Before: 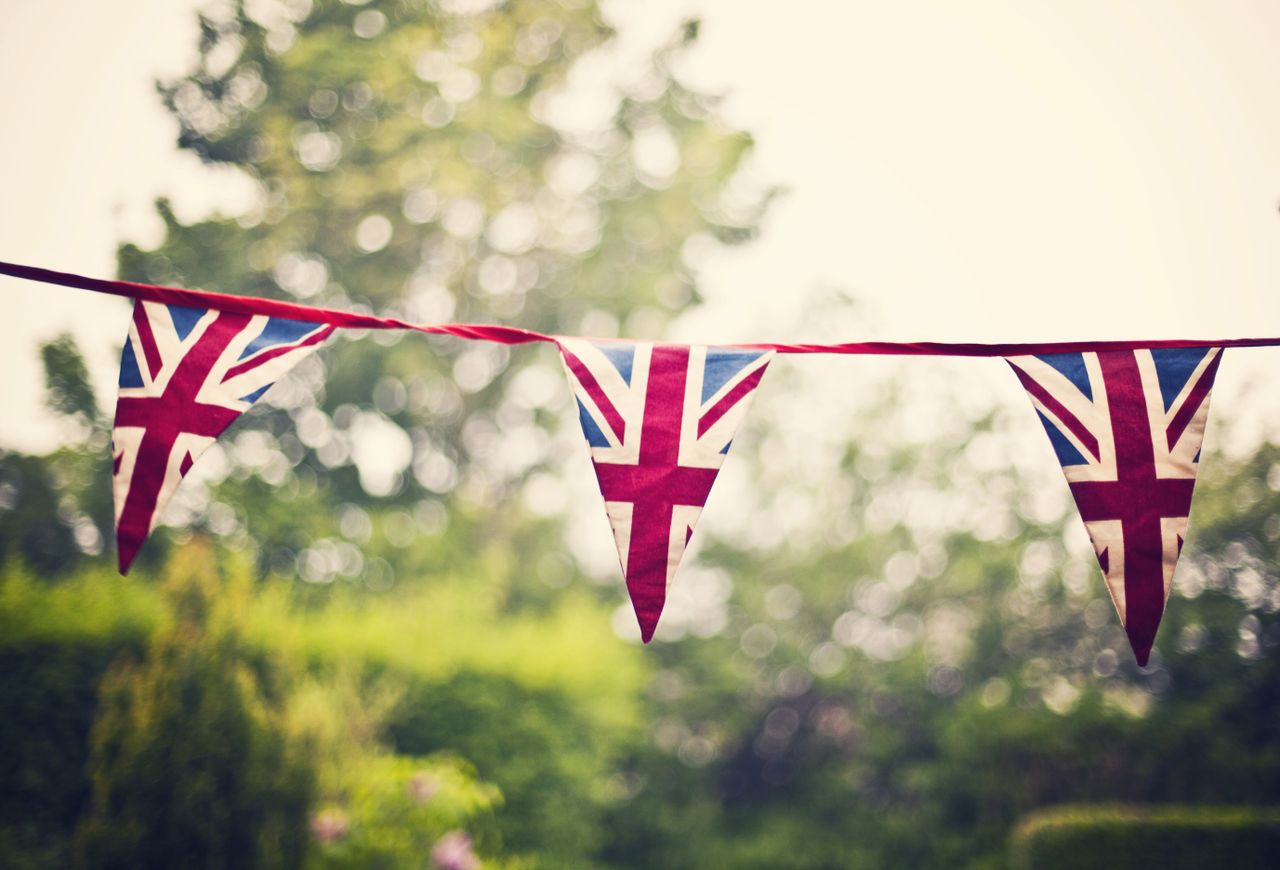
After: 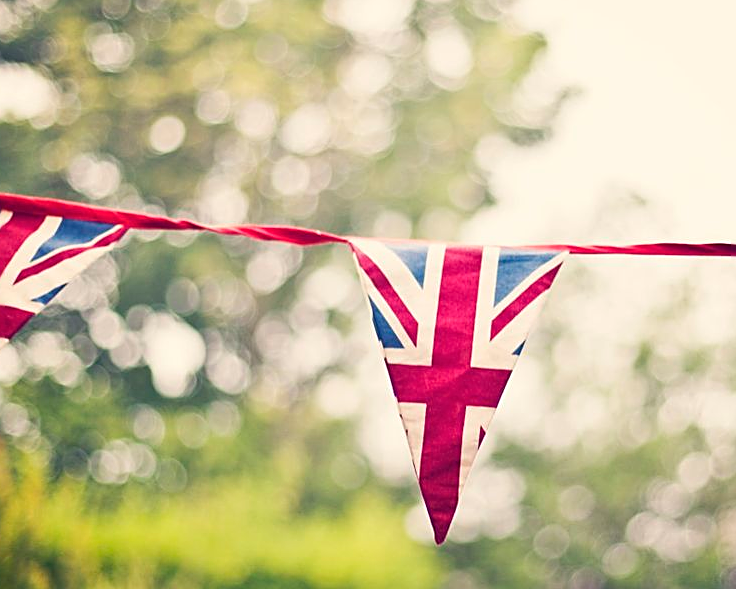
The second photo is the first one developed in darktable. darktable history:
sharpen: amount 0.576
crop: left 16.237%, top 11.455%, right 26.254%, bottom 20.823%
